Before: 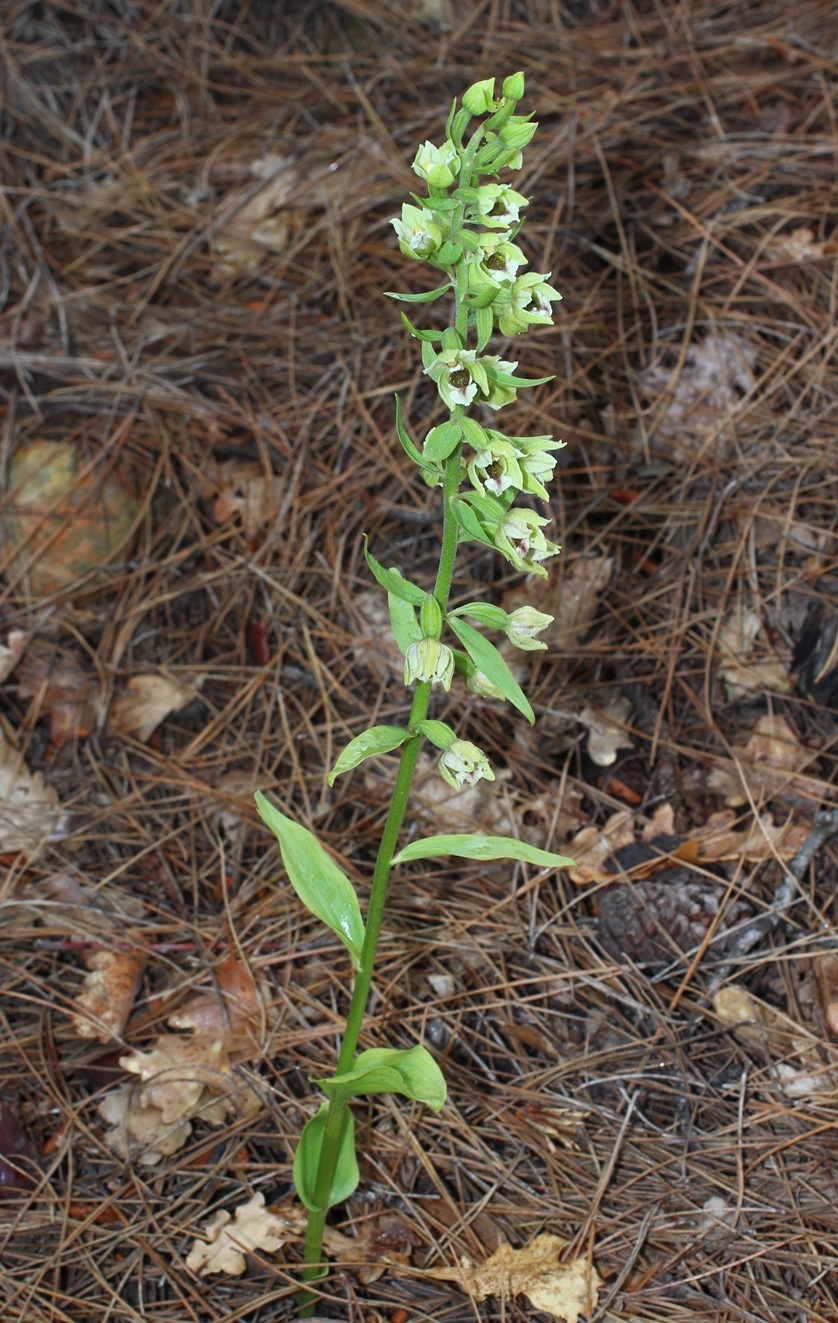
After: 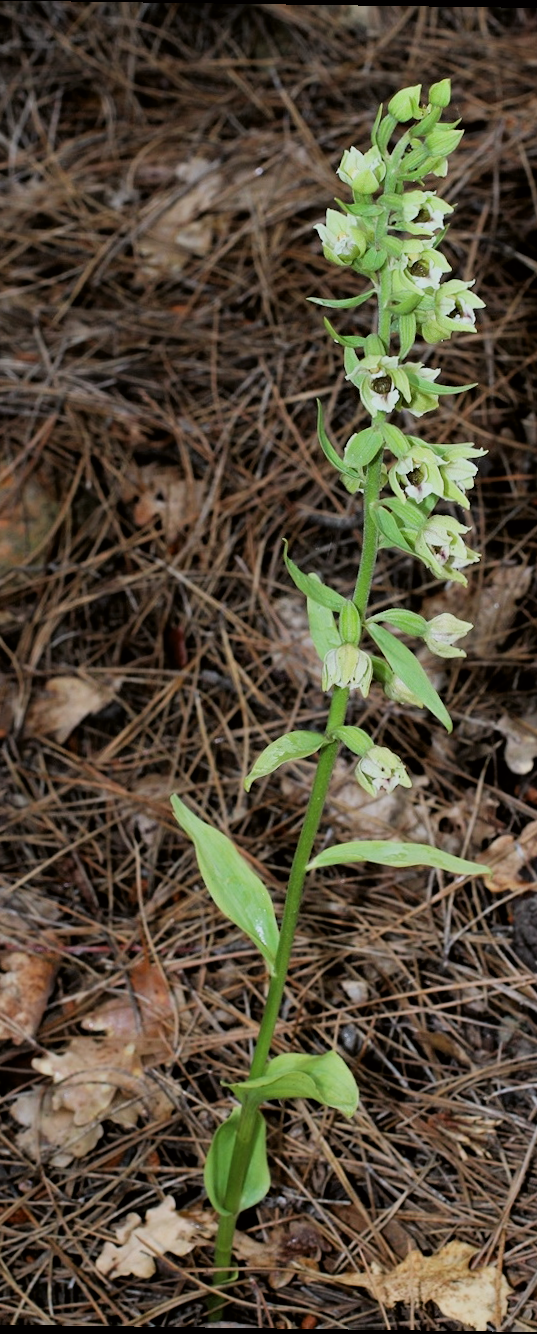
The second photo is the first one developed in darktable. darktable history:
crop: left 10.644%, right 26.528%
exposure: black level correction 0.001, compensate highlight preservation false
filmic rgb: black relative exposure -5 EV, hardness 2.88, contrast 1.2
color correction: highlights a* 3.12, highlights b* -1.55, shadows a* -0.101, shadows b* 2.52, saturation 0.98
rotate and perspective: rotation 0.8°, automatic cropping off
